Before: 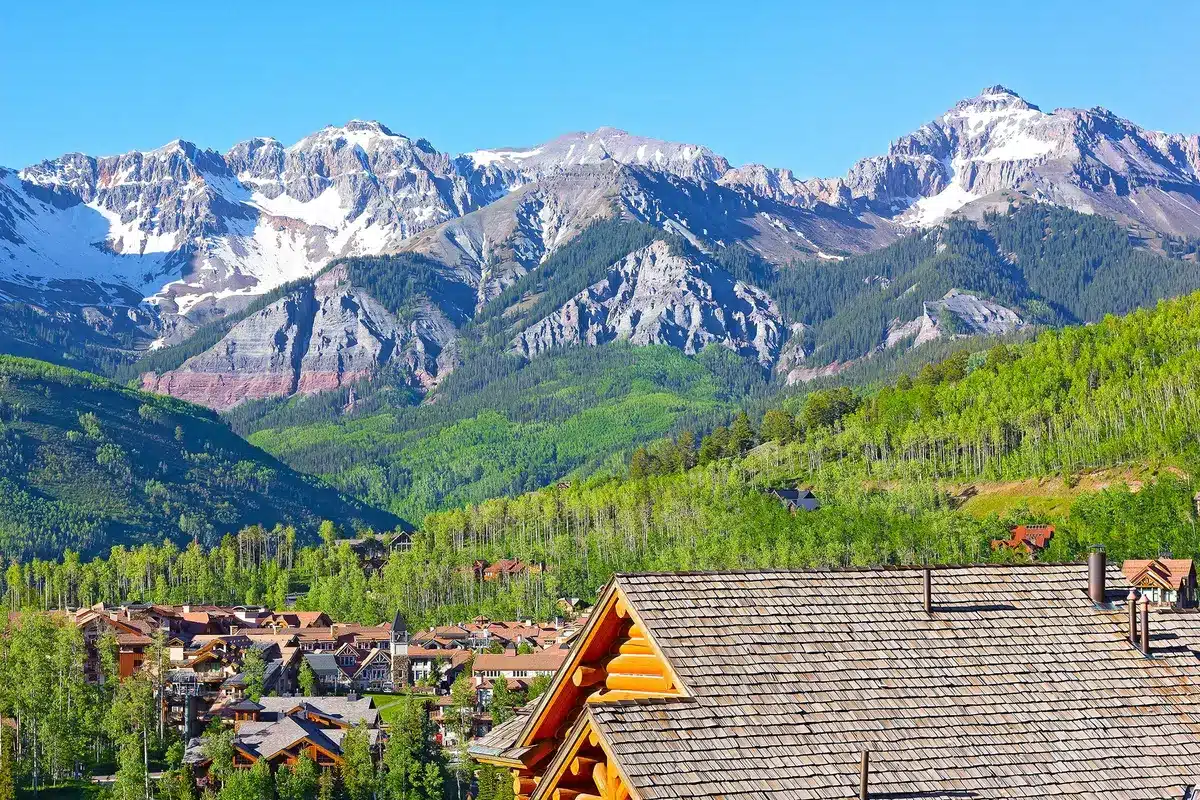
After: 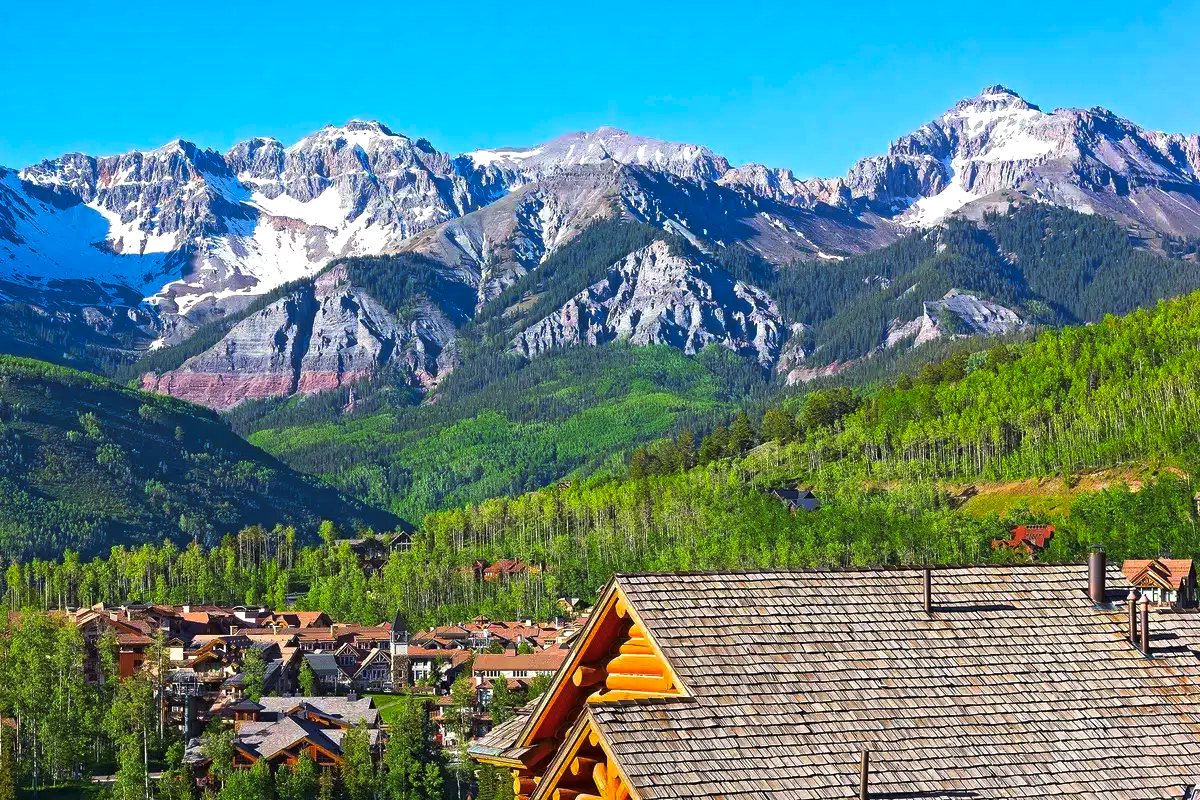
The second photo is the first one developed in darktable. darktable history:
tone curve: curves: ch0 [(0, 0) (0.536, 0.402) (1, 1)], preserve colors none
exposure: exposure 0.197 EV, compensate highlight preservation false
